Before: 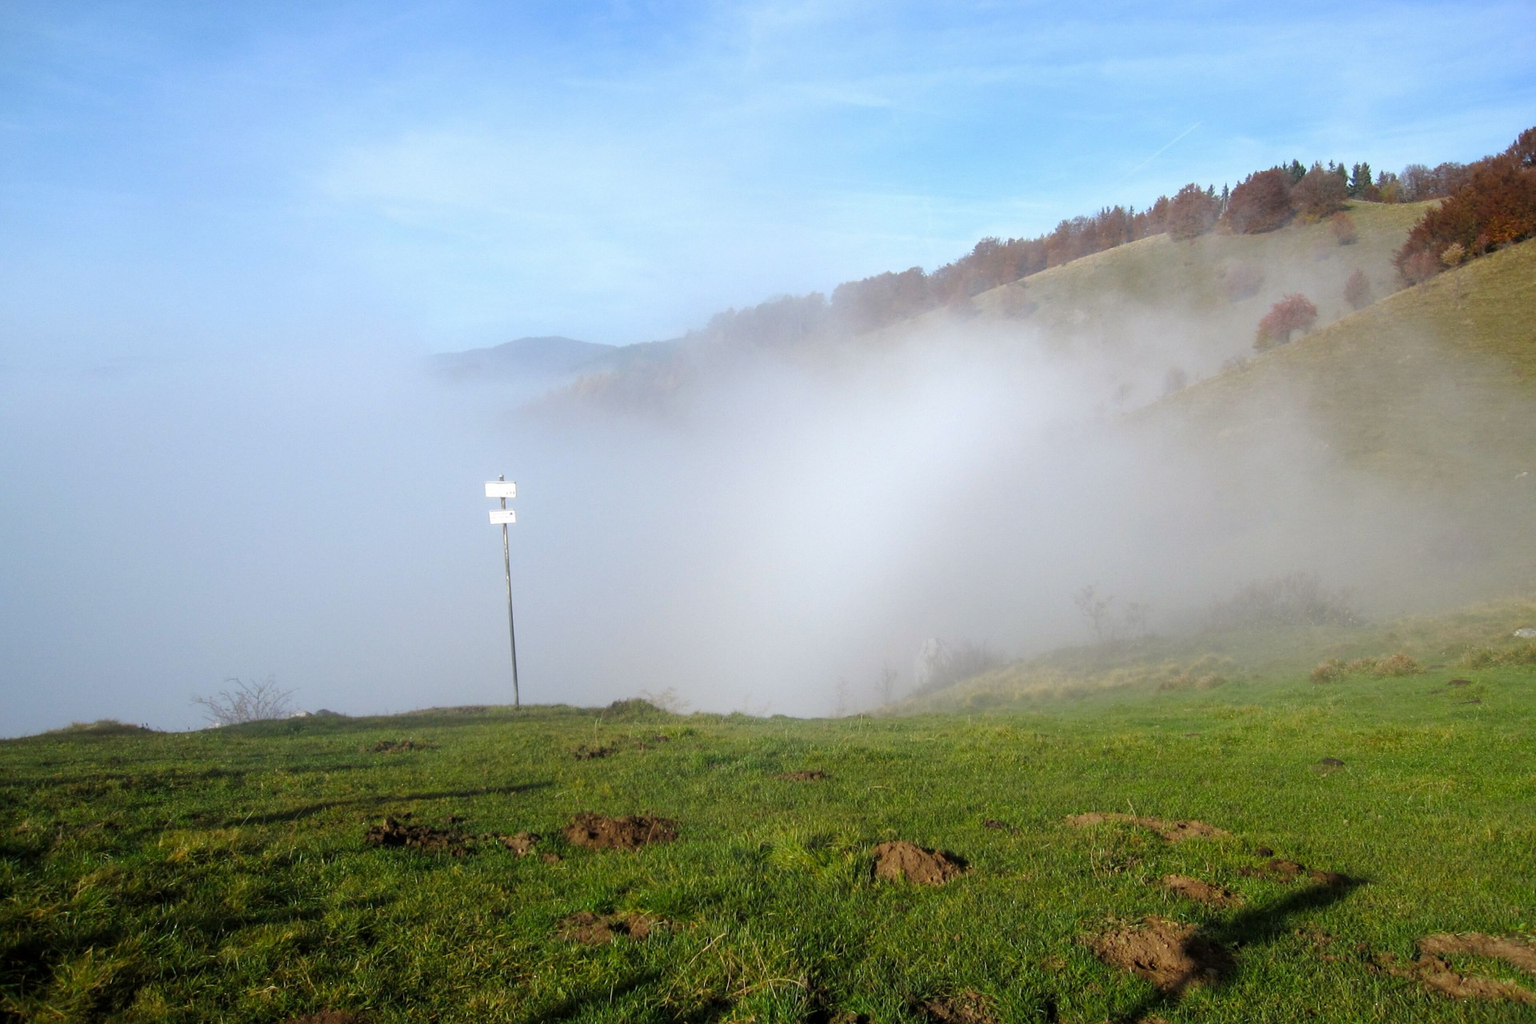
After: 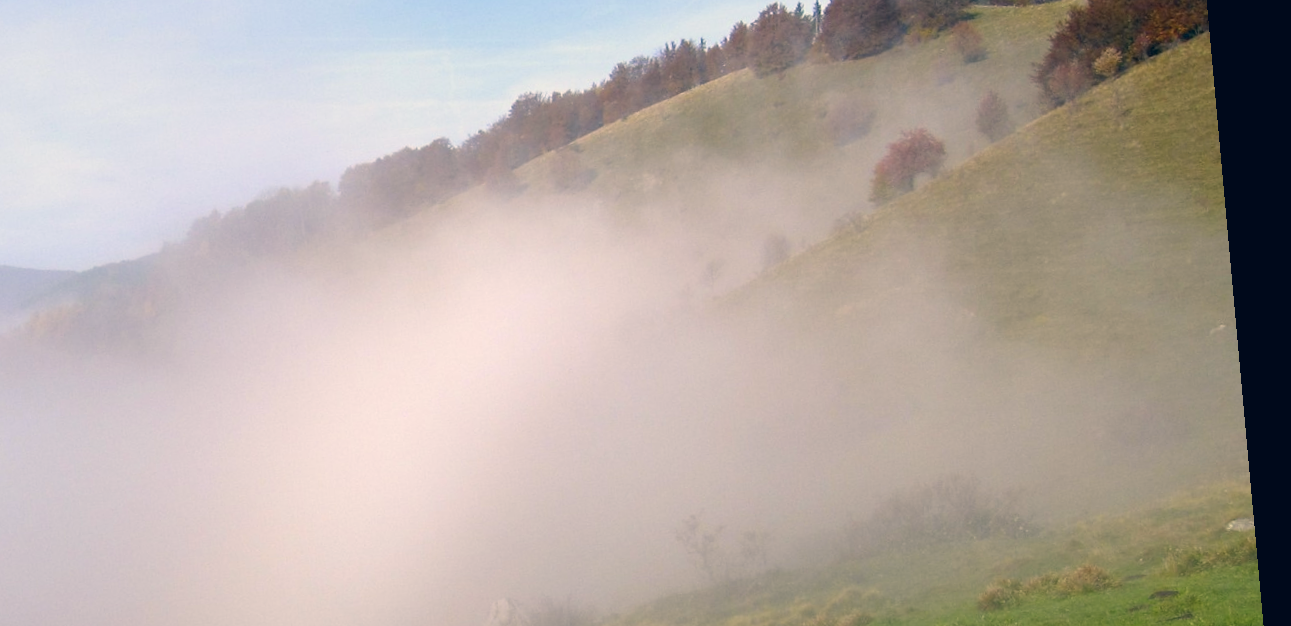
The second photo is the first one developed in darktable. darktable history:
rotate and perspective: rotation -5.2°, automatic cropping off
crop: left 36.005%, top 18.293%, right 0.31%, bottom 38.444%
color correction: highlights a* 10.32, highlights b* 14.66, shadows a* -9.59, shadows b* -15.02
